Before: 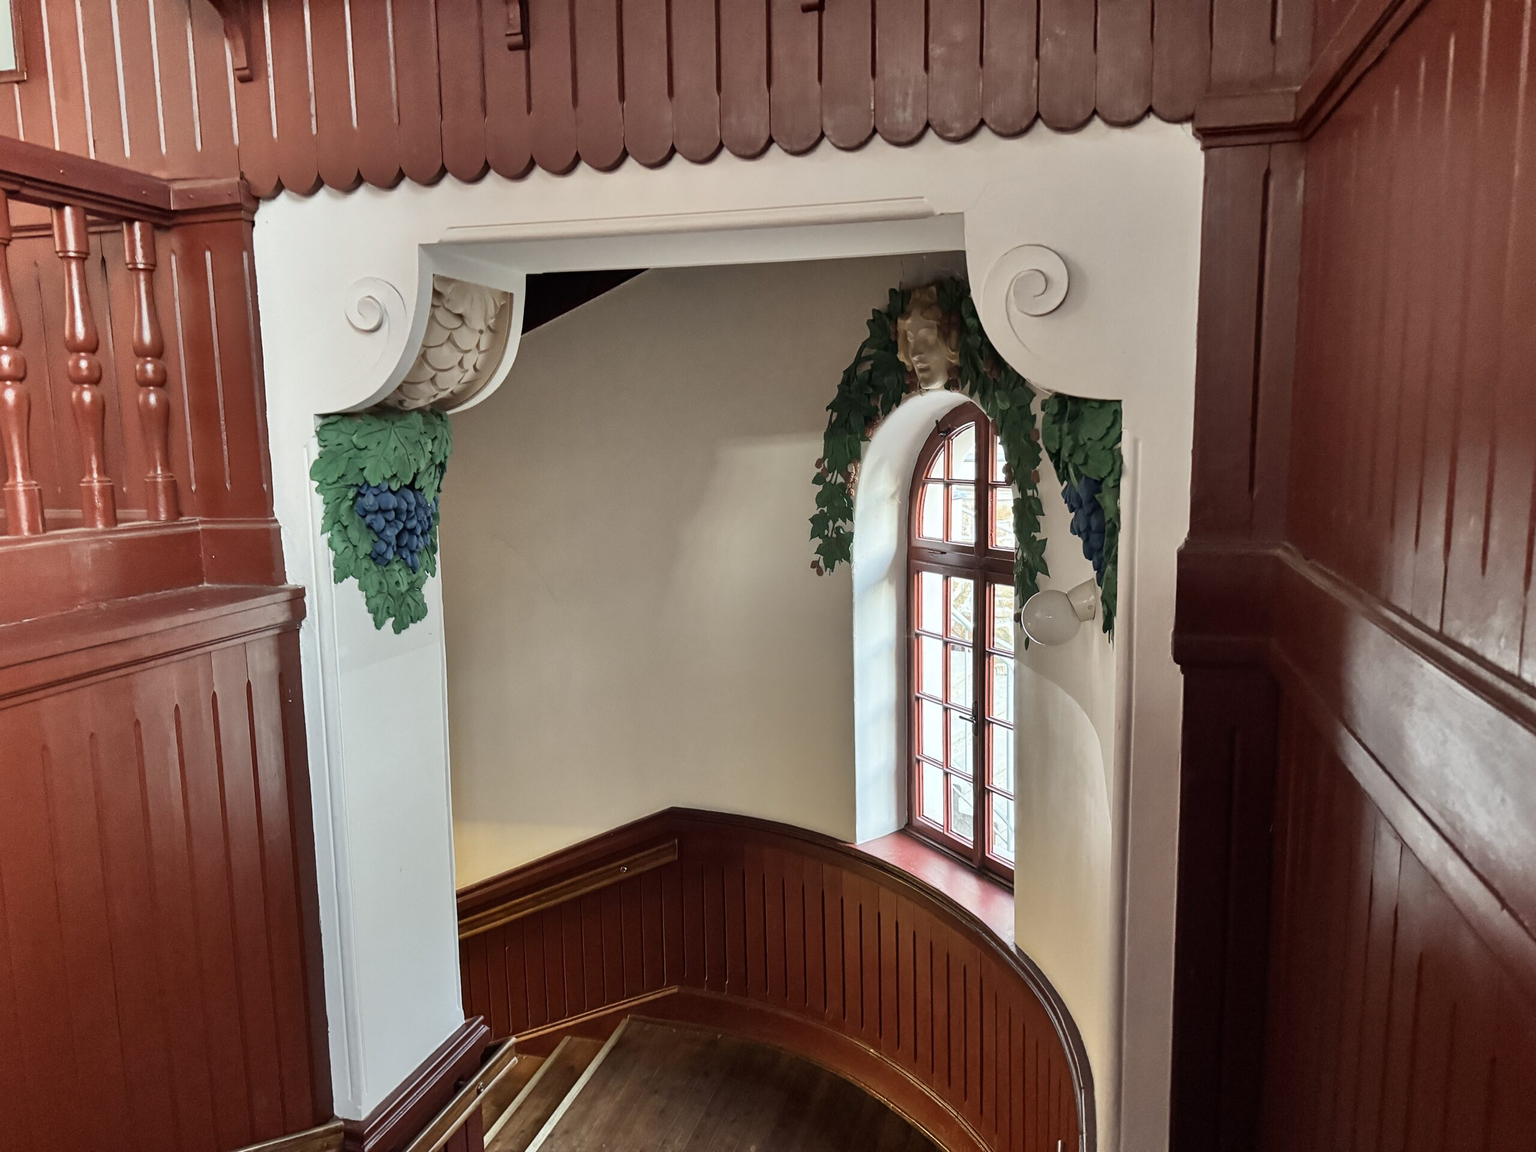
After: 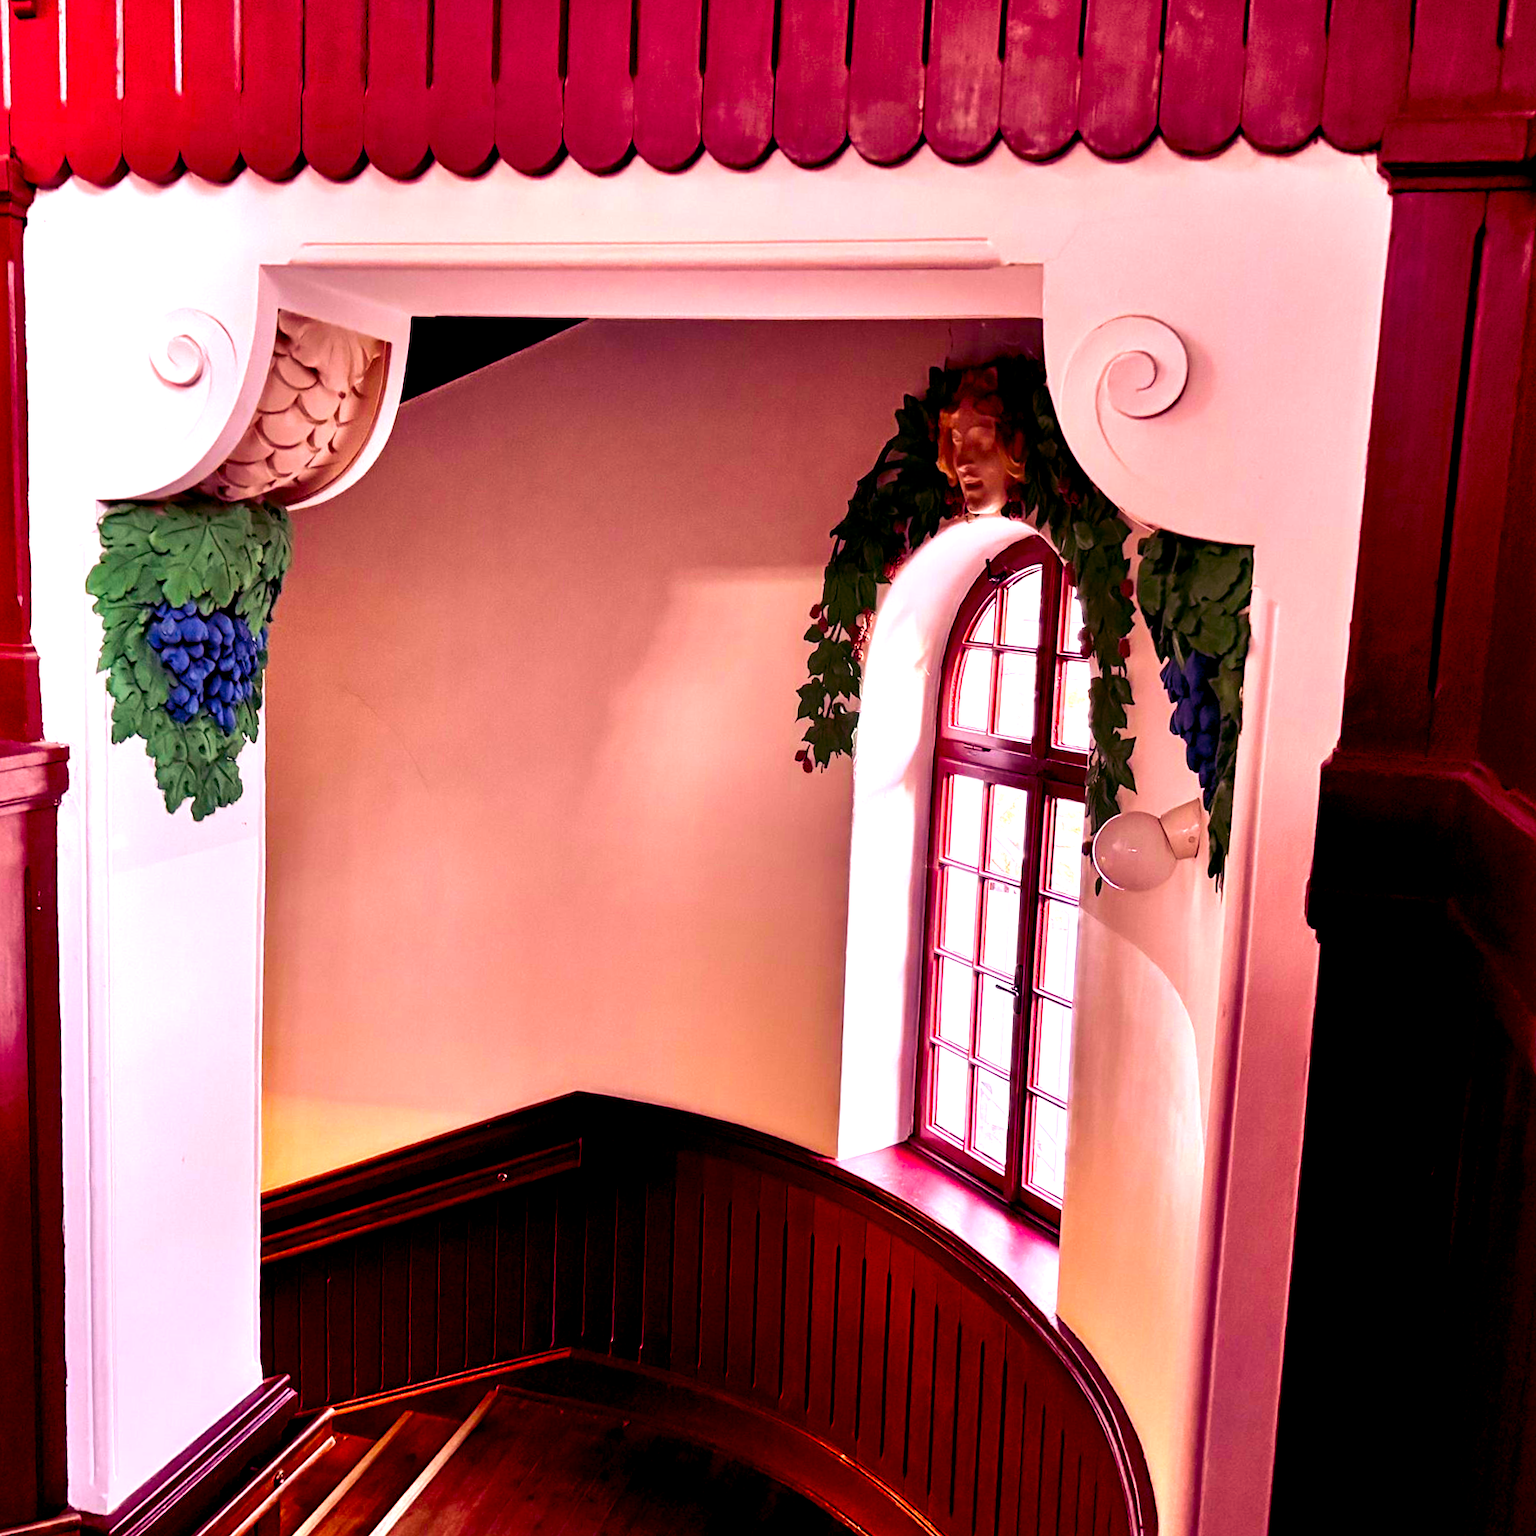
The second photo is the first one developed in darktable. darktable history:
contrast brightness saturation: saturation -0.05
color balance rgb: shadows lift › luminance -21.66%, shadows lift › chroma 8.98%, shadows lift › hue 283.37°, power › chroma 1.55%, power › hue 25.59°, highlights gain › luminance 6.08%, highlights gain › chroma 2.55%, highlights gain › hue 90°, global offset › luminance -0.87%, perceptual saturation grading › global saturation 27.49%, perceptual saturation grading › highlights -28.39%, perceptual saturation grading › mid-tones 15.22%, perceptual saturation grading › shadows 33.98%, perceptual brilliance grading › highlights 10%, perceptual brilliance grading › mid-tones 5%
crop and rotate: angle -3.27°, left 14.277%, top 0.028%, right 10.766%, bottom 0.028%
tone equalizer: -8 EV -0.417 EV, -7 EV -0.389 EV, -6 EV -0.333 EV, -5 EV -0.222 EV, -3 EV 0.222 EV, -2 EV 0.333 EV, -1 EV 0.389 EV, +0 EV 0.417 EV, edges refinement/feathering 500, mask exposure compensation -1.57 EV, preserve details no
velvia: strength 15%
color correction: highlights a* 19.5, highlights b* -11.53, saturation 1.69
white balance: red 0.986, blue 1.01
